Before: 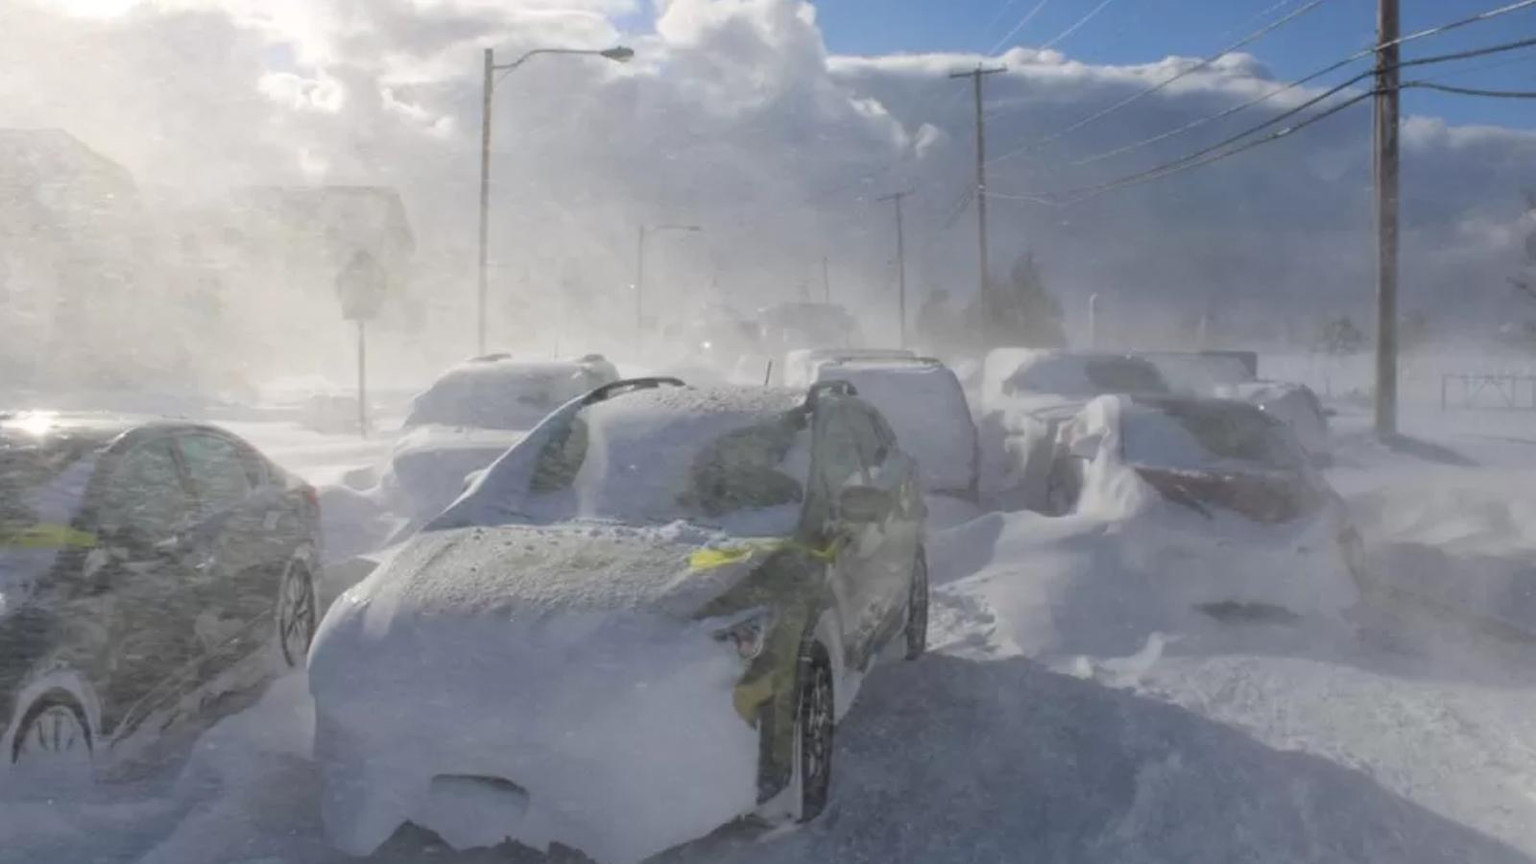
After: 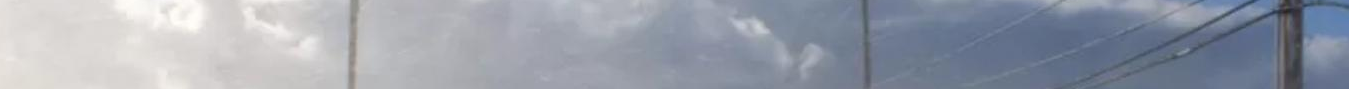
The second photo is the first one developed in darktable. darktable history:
rotate and perspective: automatic cropping off
crop and rotate: left 9.644%, top 9.491%, right 6.021%, bottom 80.509%
